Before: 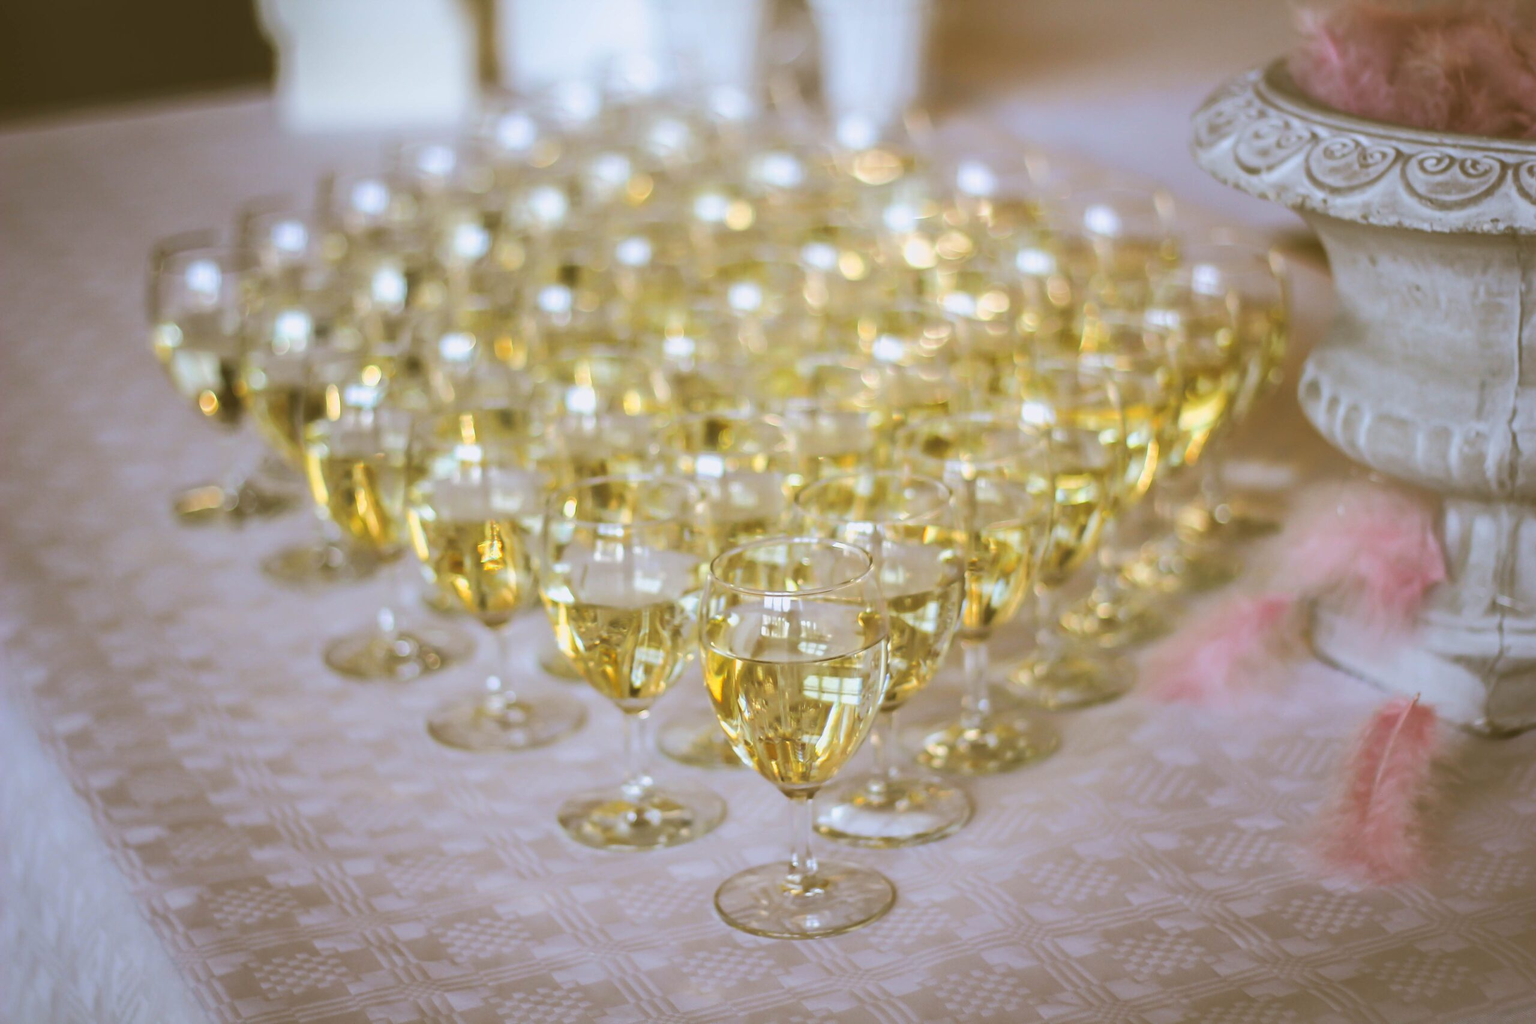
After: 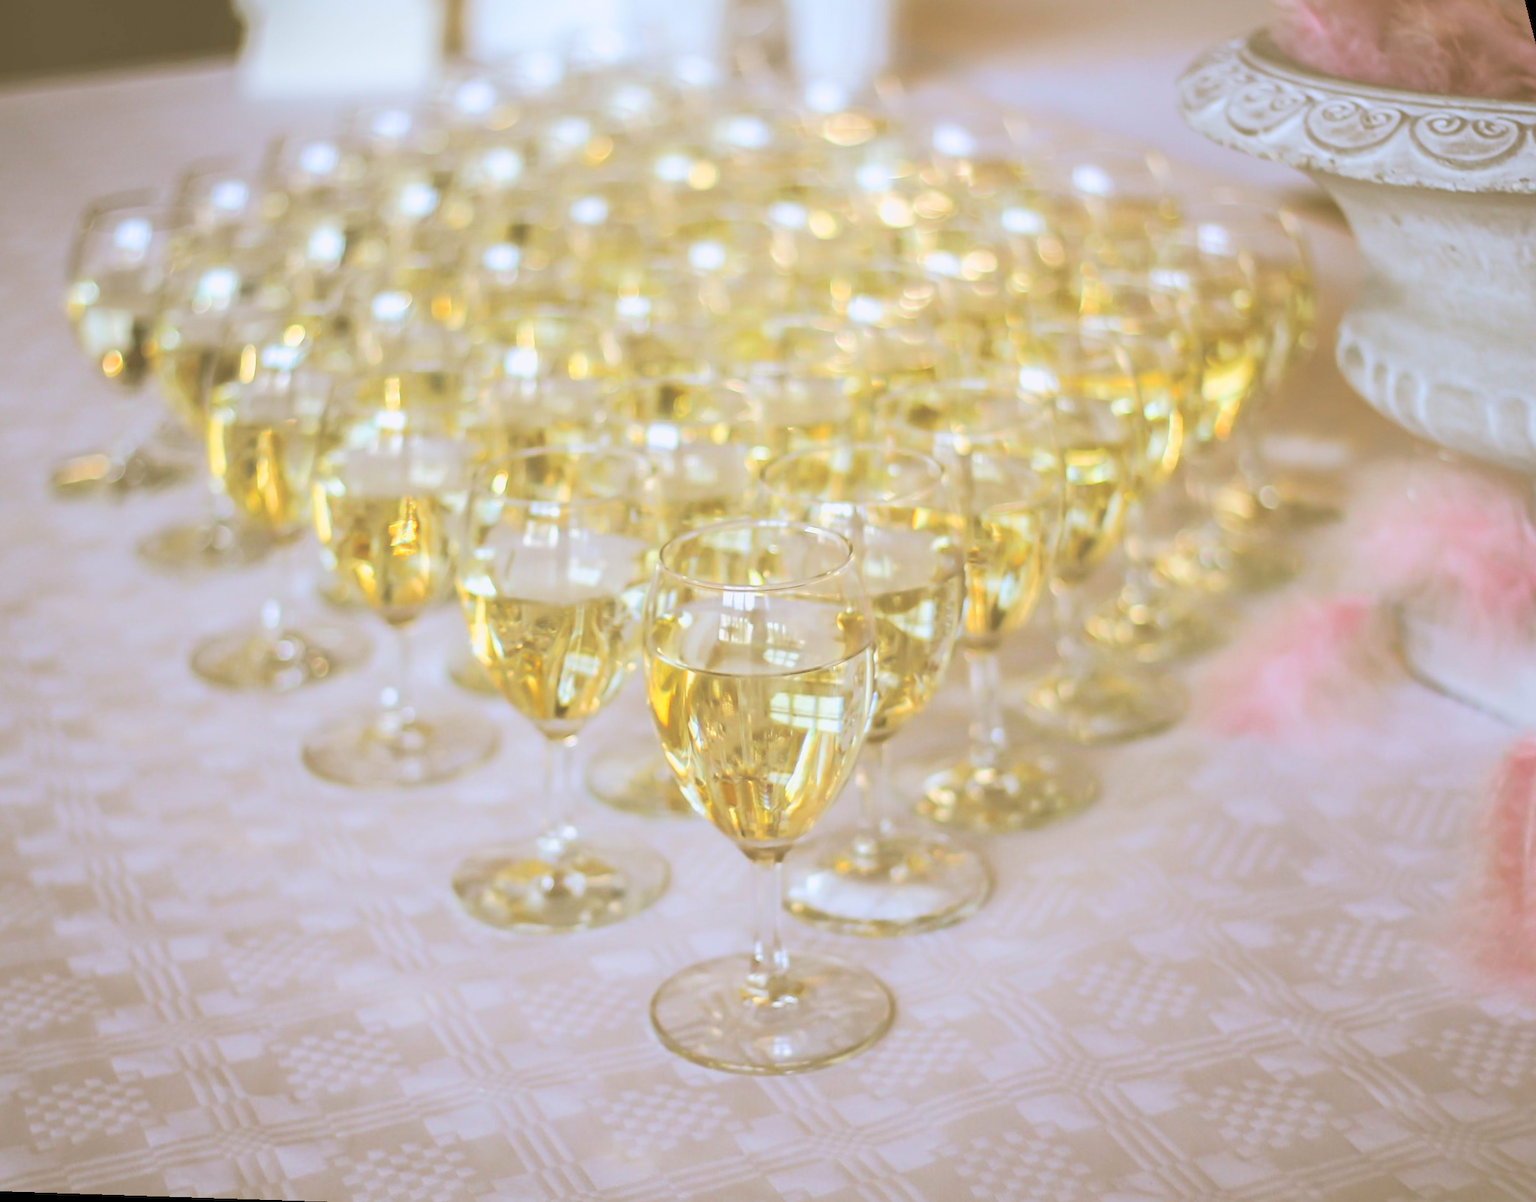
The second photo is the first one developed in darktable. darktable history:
rotate and perspective: rotation 0.72°, lens shift (vertical) -0.352, lens shift (horizontal) -0.051, crop left 0.152, crop right 0.859, crop top 0.019, crop bottom 0.964
contrast brightness saturation: brightness 0.28
white balance: emerald 1
